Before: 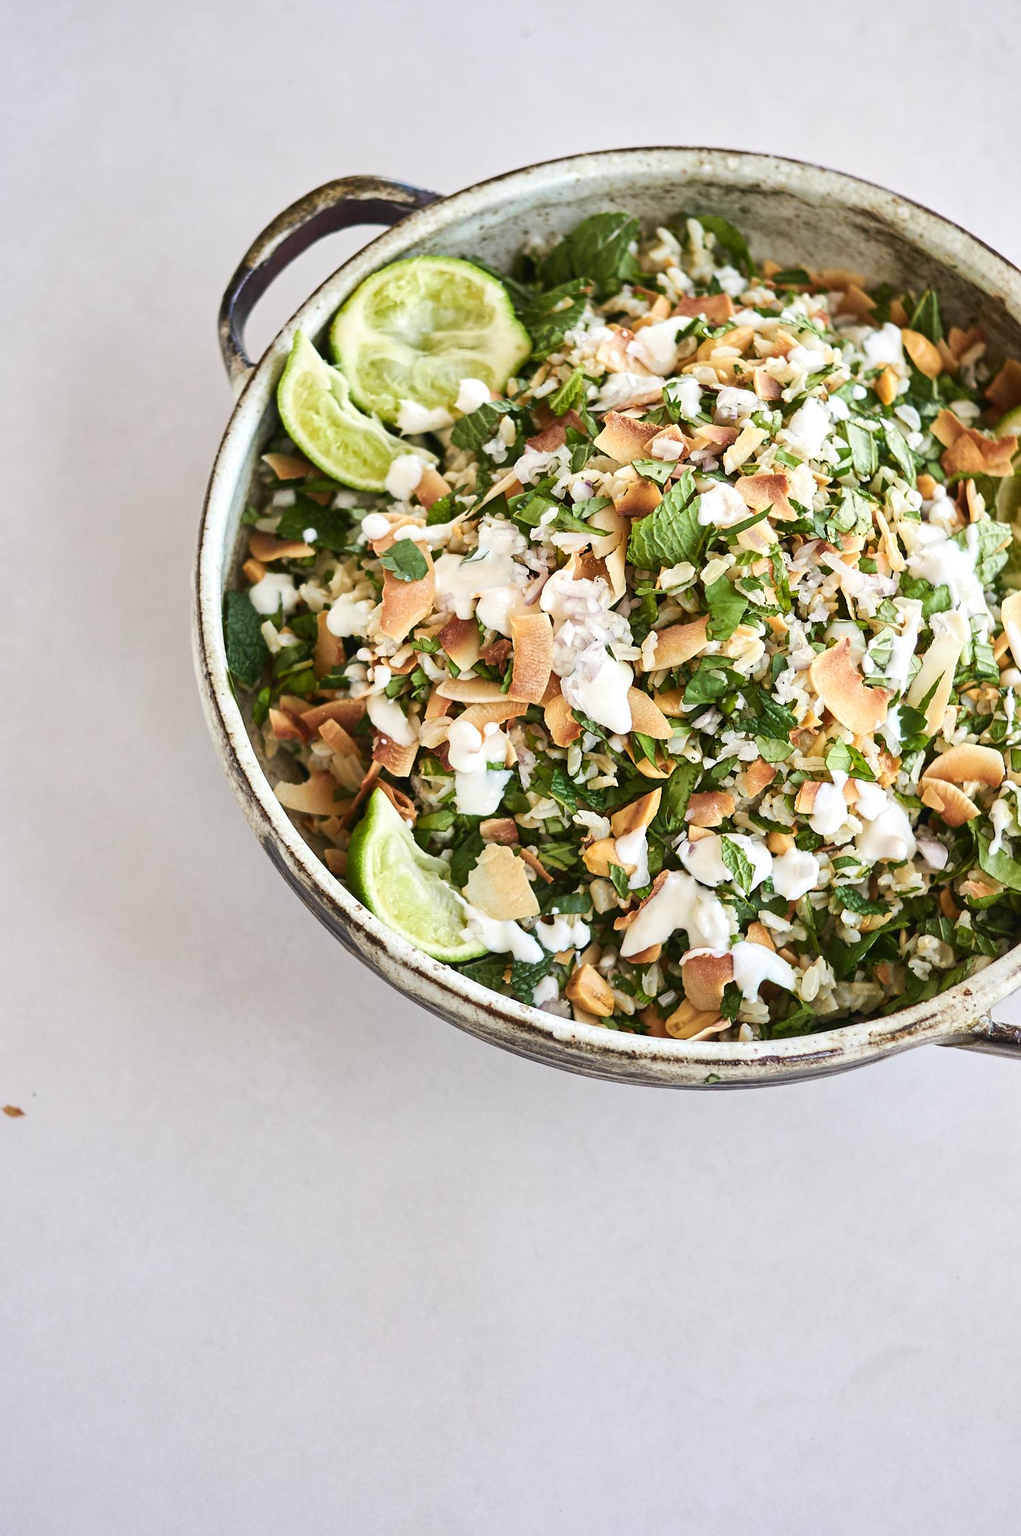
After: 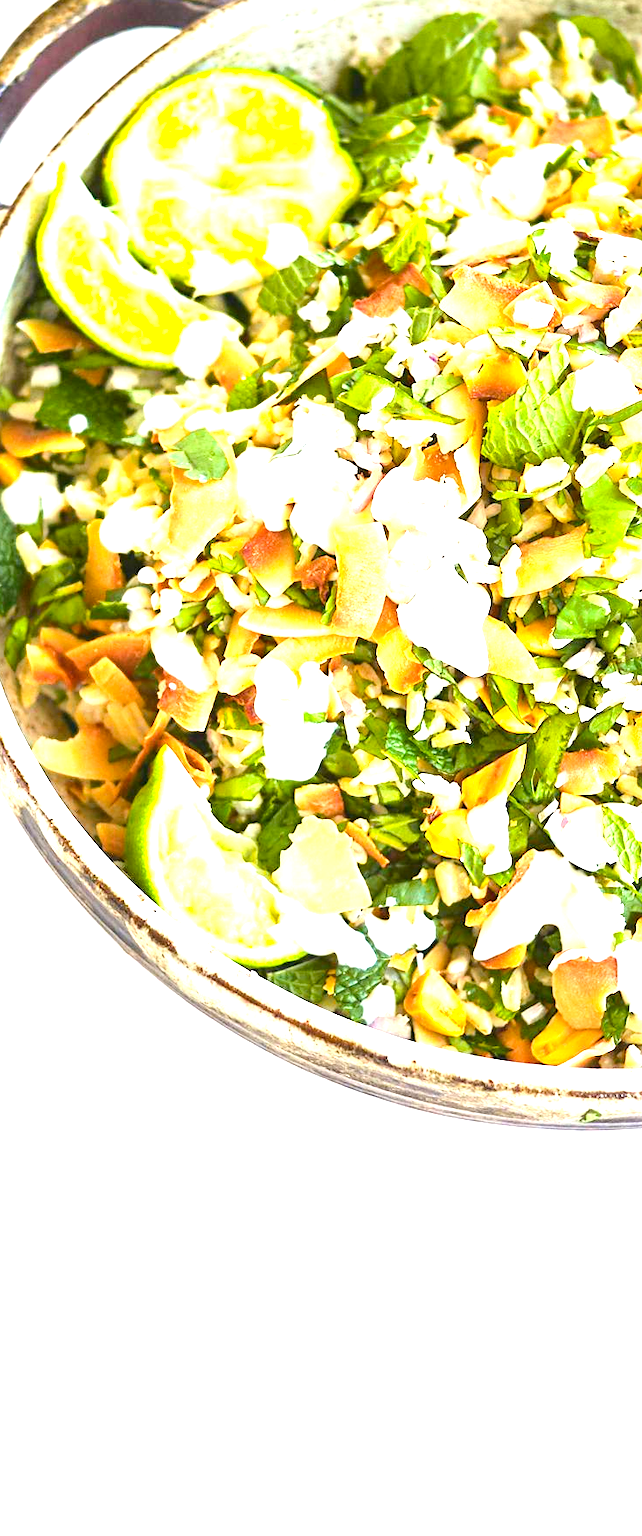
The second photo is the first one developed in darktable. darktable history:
contrast brightness saturation: contrast 0.15, brightness 0.05
crop and rotate: angle 0.02°, left 24.353%, top 13.219%, right 26.156%, bottom 8.224%
exposure: black level correction 0, exposure 1.741 EV, compensate exposure bias true, compensate highlight preservation false
color balance rgb: perceptual saturation grading › global saturation 25%, perceptual brilliance grading › mid-tones 10%, perceptual brilliance grading › shadows 15%, global vibrance 20%
